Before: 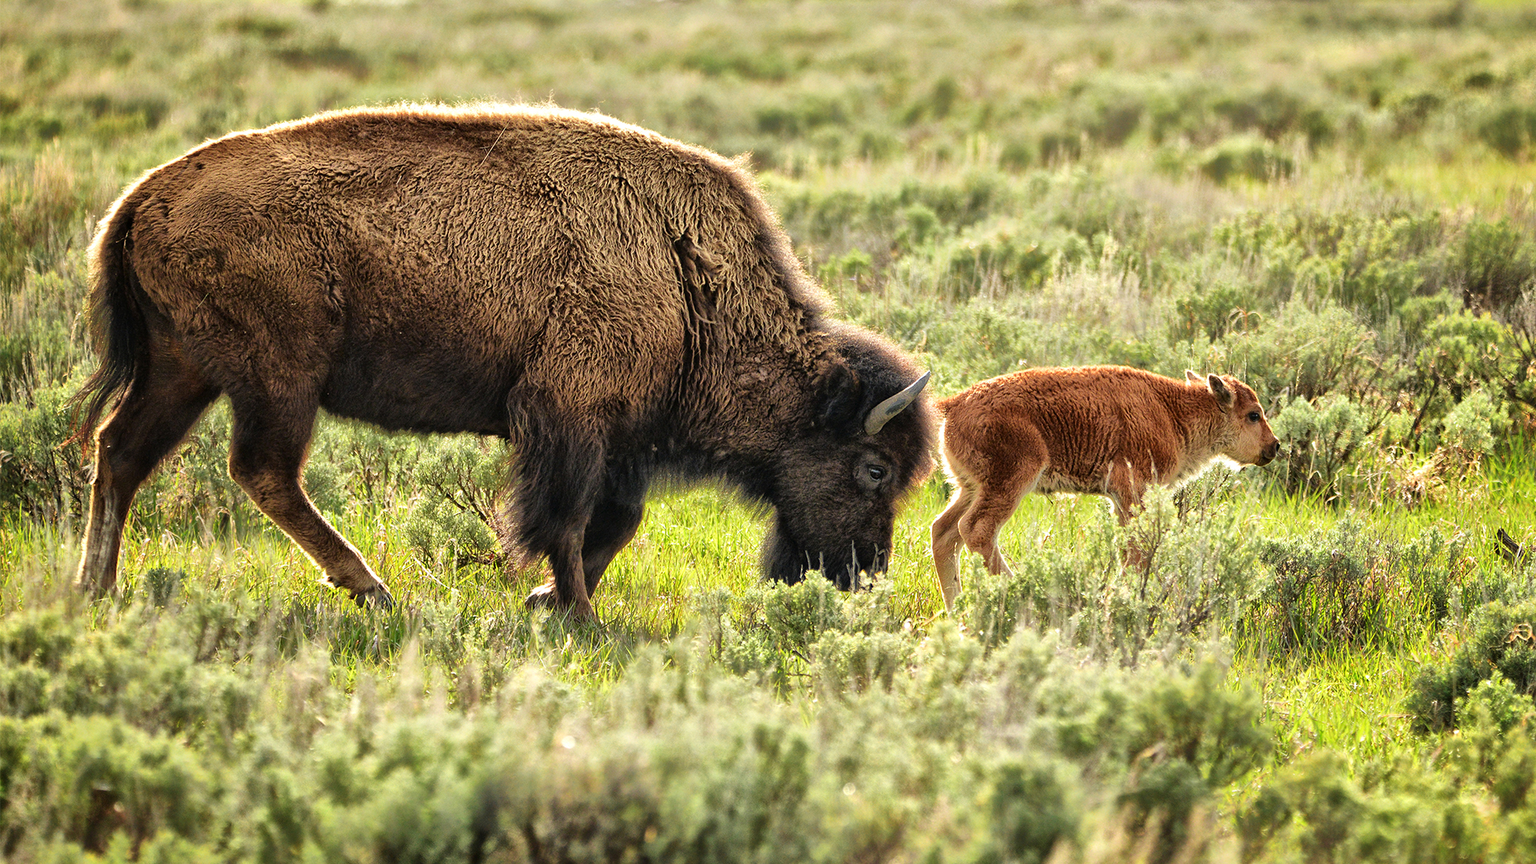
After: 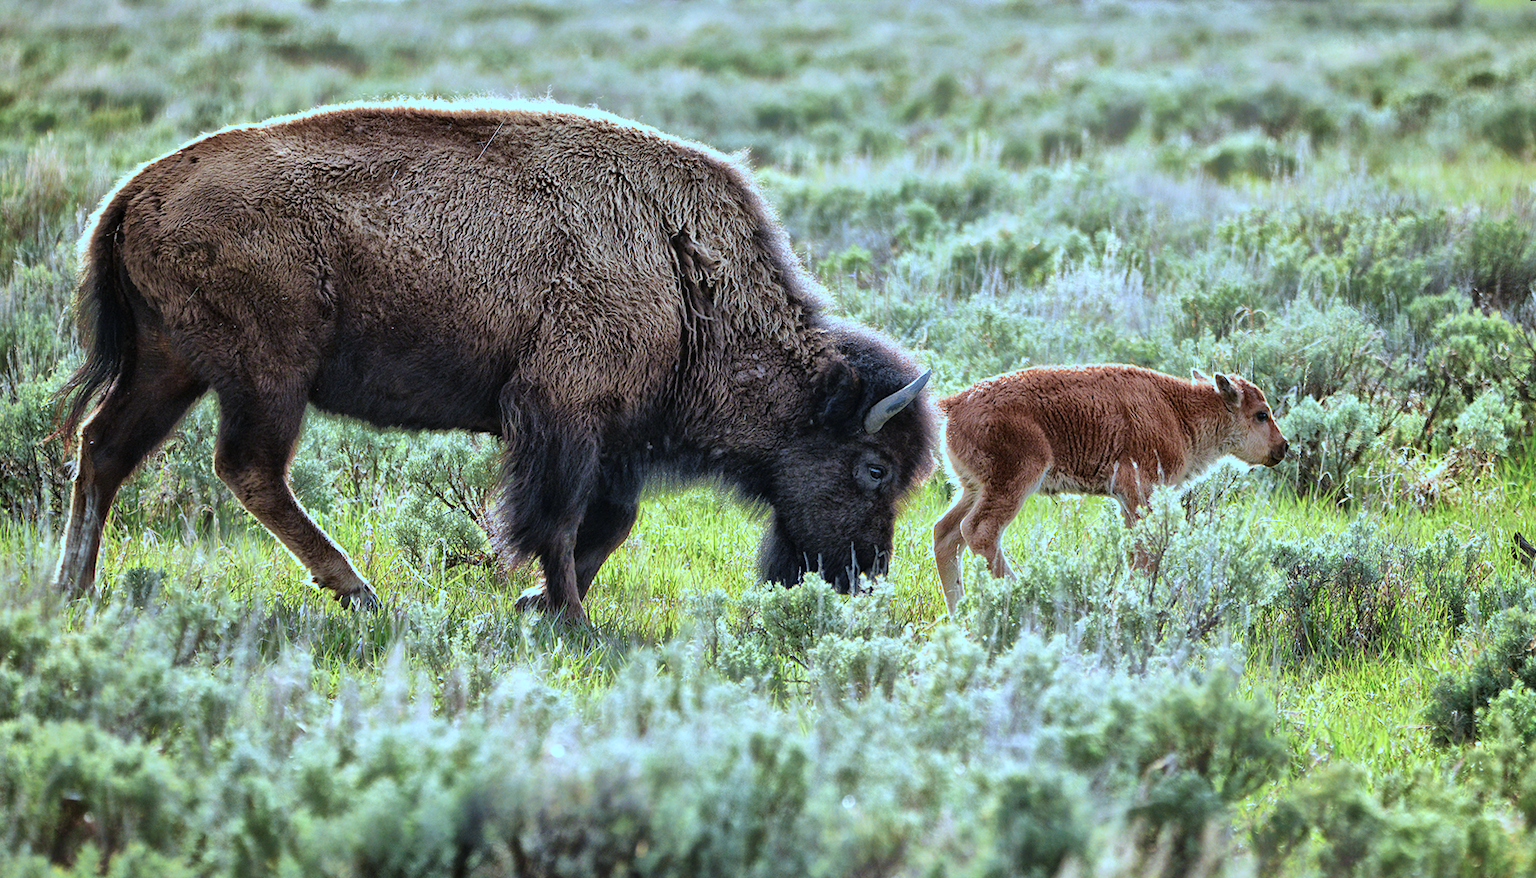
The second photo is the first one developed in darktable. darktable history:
rotate and perspective: rotation 0.226°, lens shift (vertical) -0.042, crop left 0.023, crop right 0.982, crop top 0.006, crop bottom 0.994
color correction: highlights a* -2.24, highlights b* -18.1
white balance: red 0.871, blue 1.249
